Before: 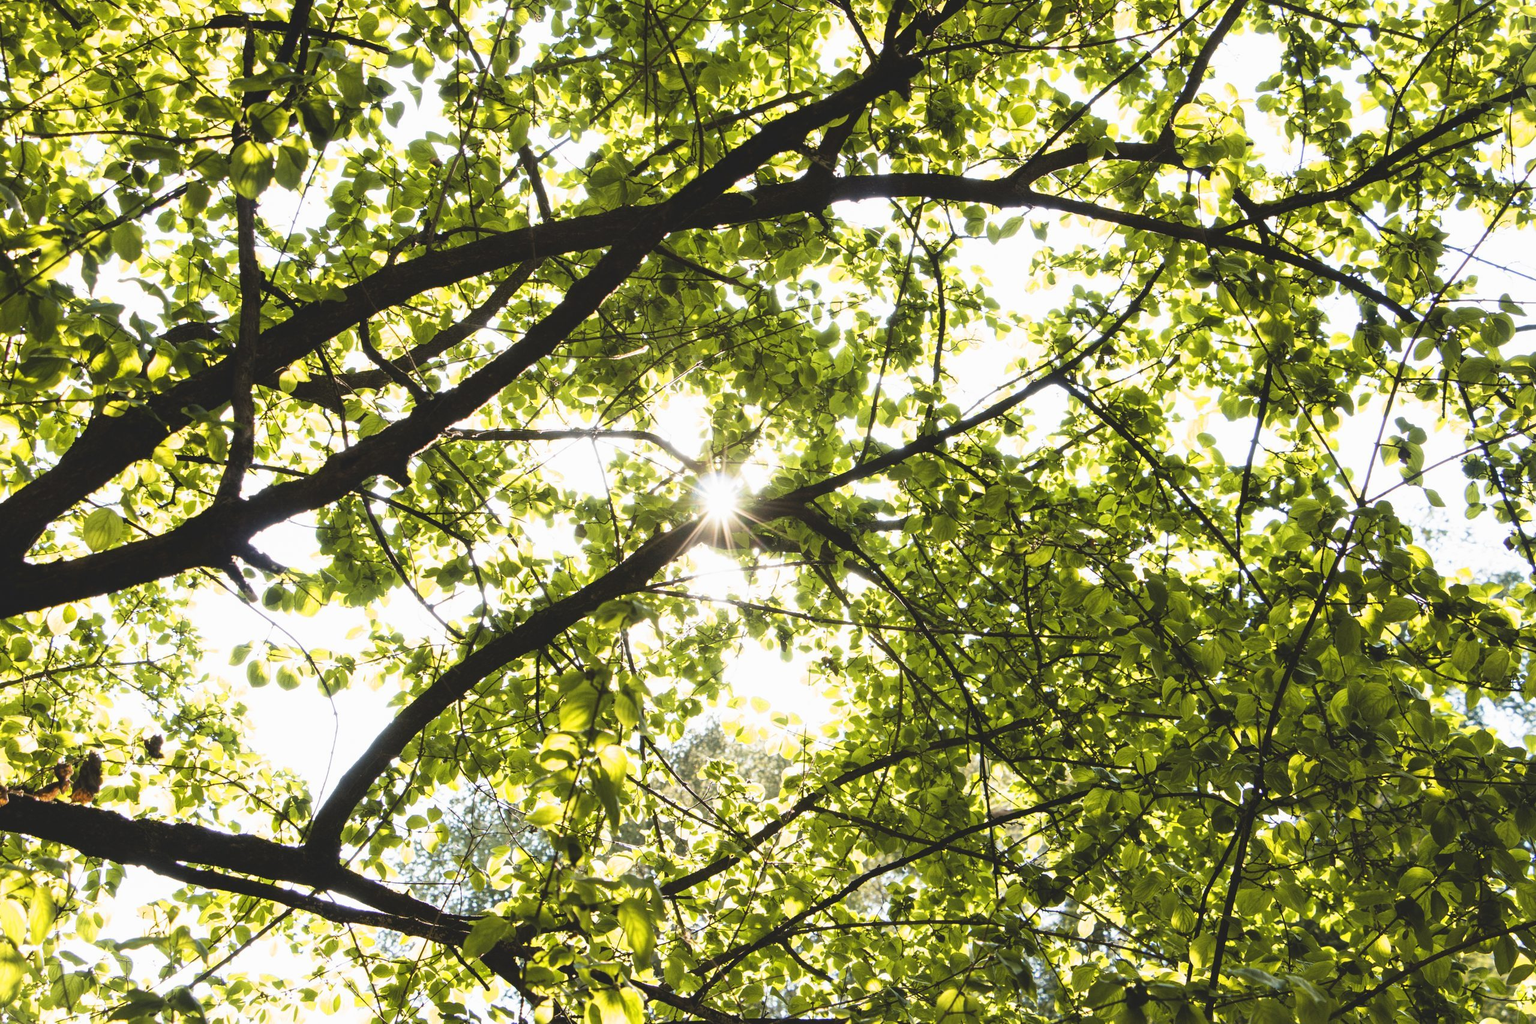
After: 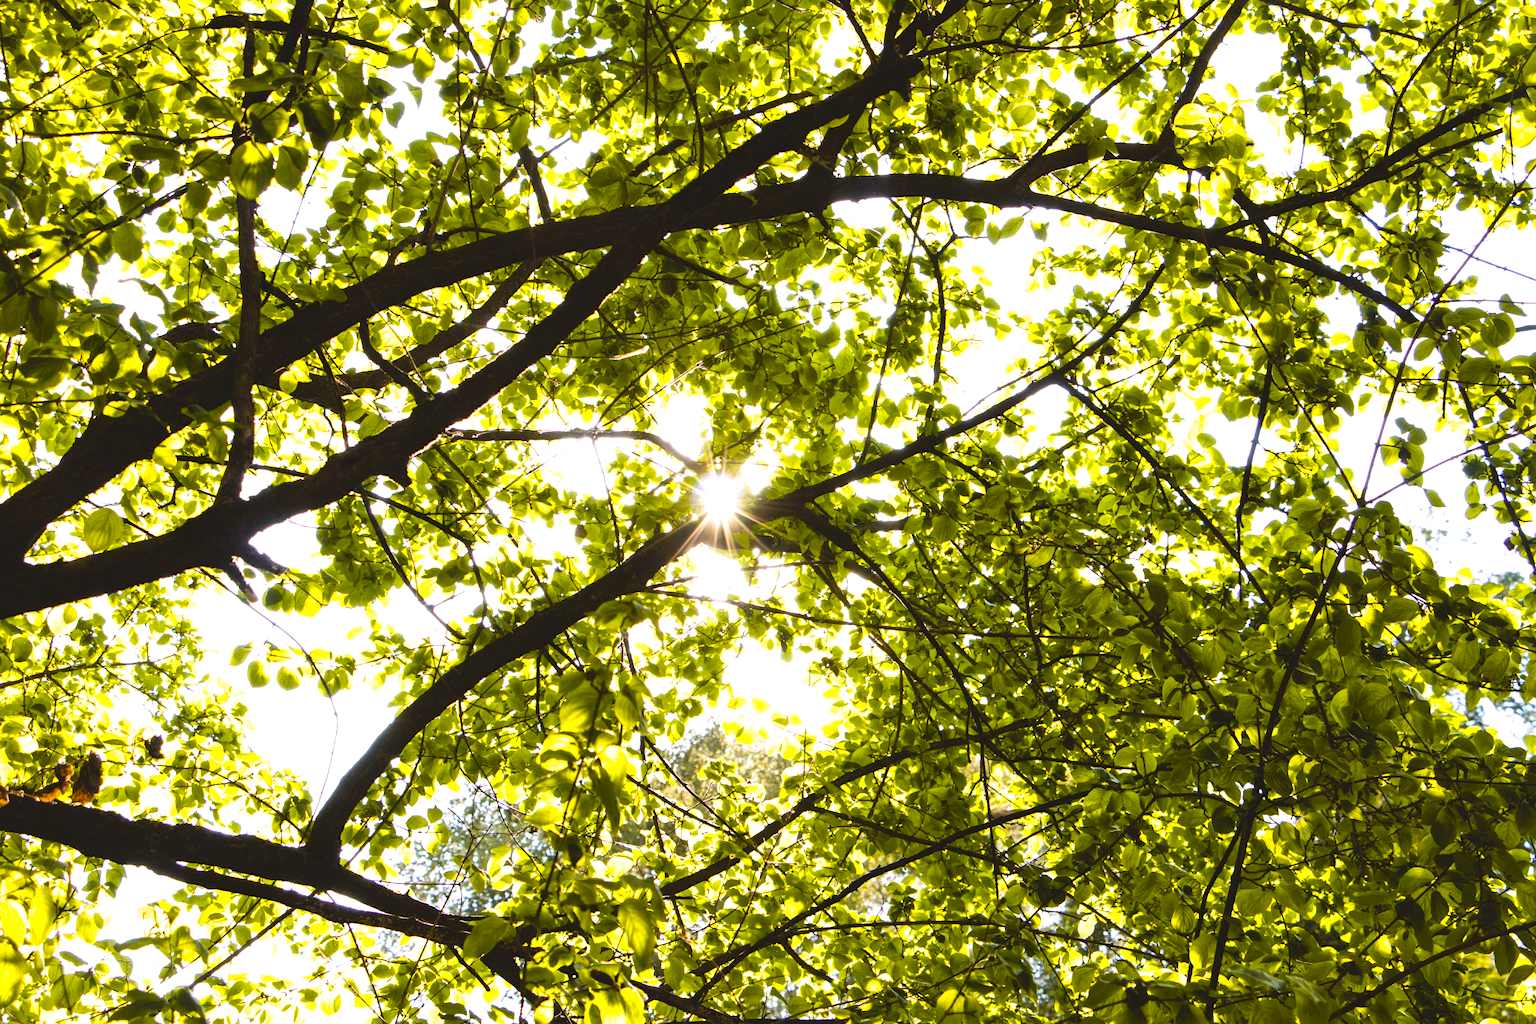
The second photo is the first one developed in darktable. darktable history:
color balance rgb: power › chroma 0.687%, power › hue 60°, highlights gain › chroma 2.003%, highlights gain › hue 292.35°, linear chroma grading › global chroma 14.776%, perceptual saturation grading › global saturation 19.947%, global vibrance 25.123%, contrast 10.057%
